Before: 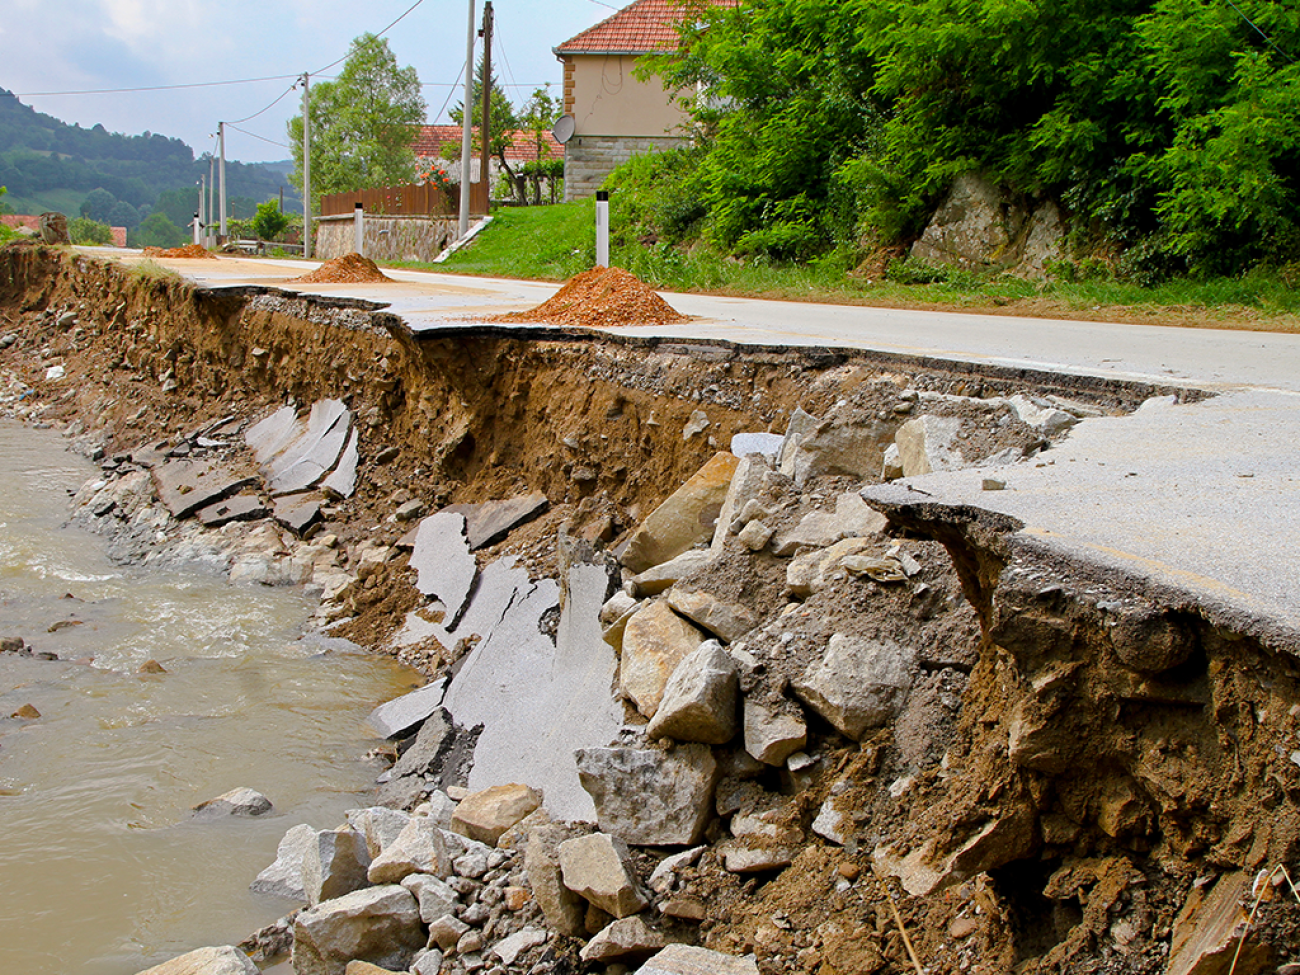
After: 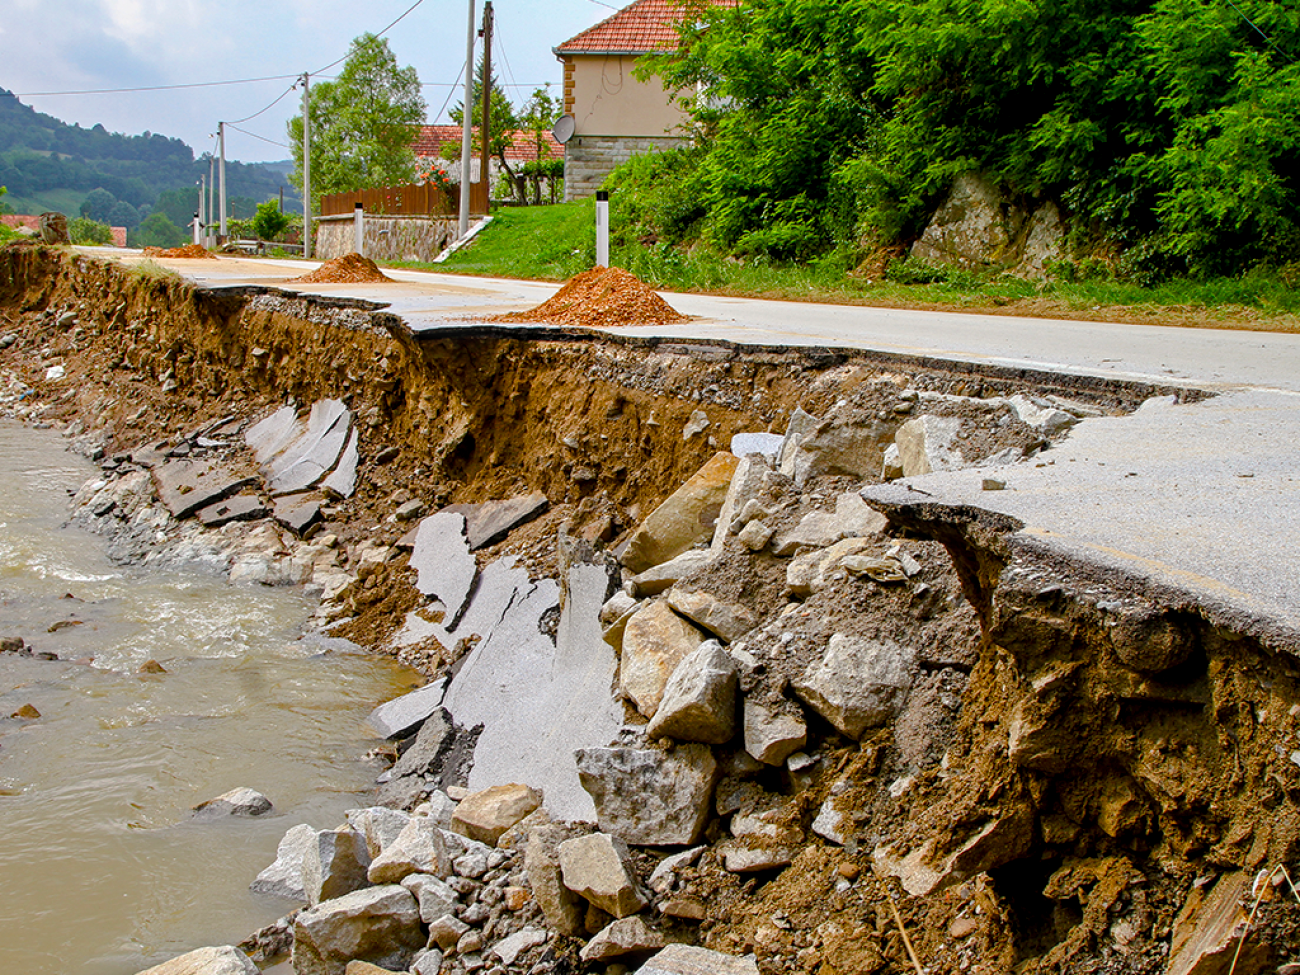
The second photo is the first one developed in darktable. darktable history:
color balance rgb: perceptual saturation grading › global saturation 20%, perceptual saturation grading › highlights -25%, perceptual saturation grading › shadows 25%
local contrast: detail 130%
